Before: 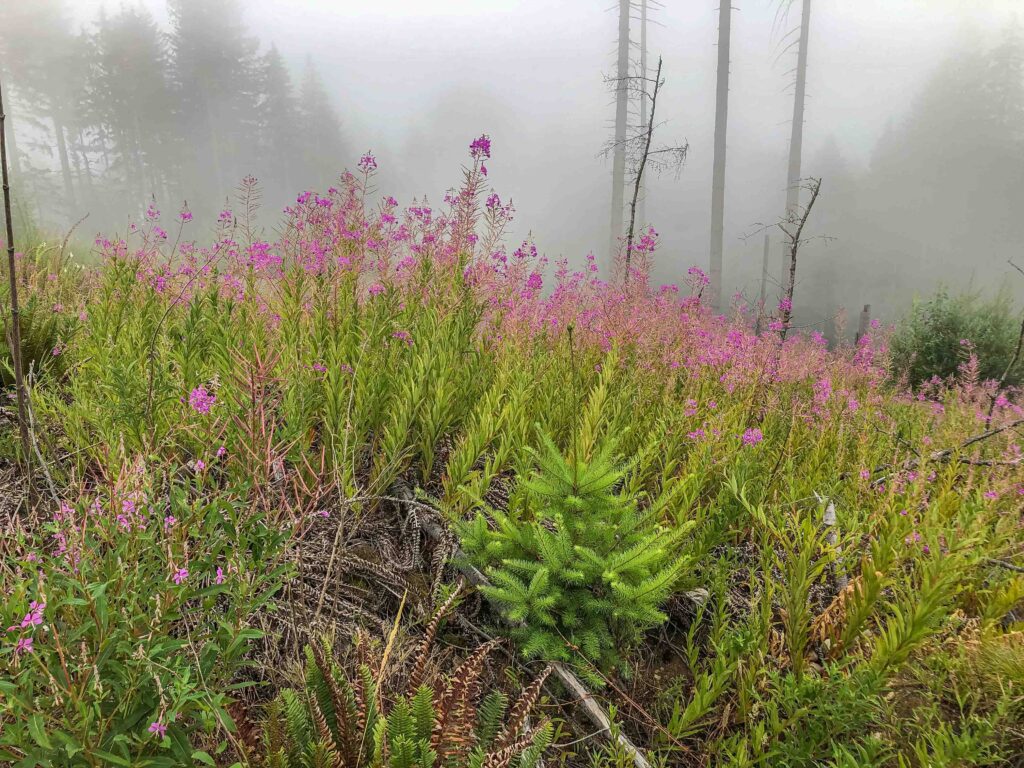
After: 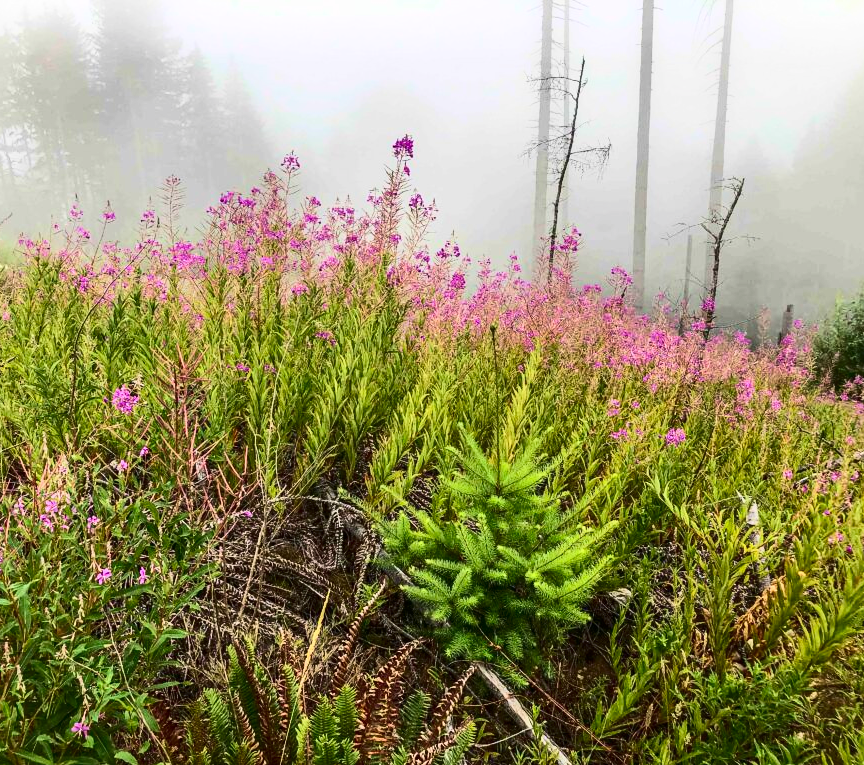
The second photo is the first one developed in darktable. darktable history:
contrast brightness saturation: contrast 0.4, brightness 0.05, saturation 0.25
crop: left 7.598%, right 7.873%
velvia: strength 15%
